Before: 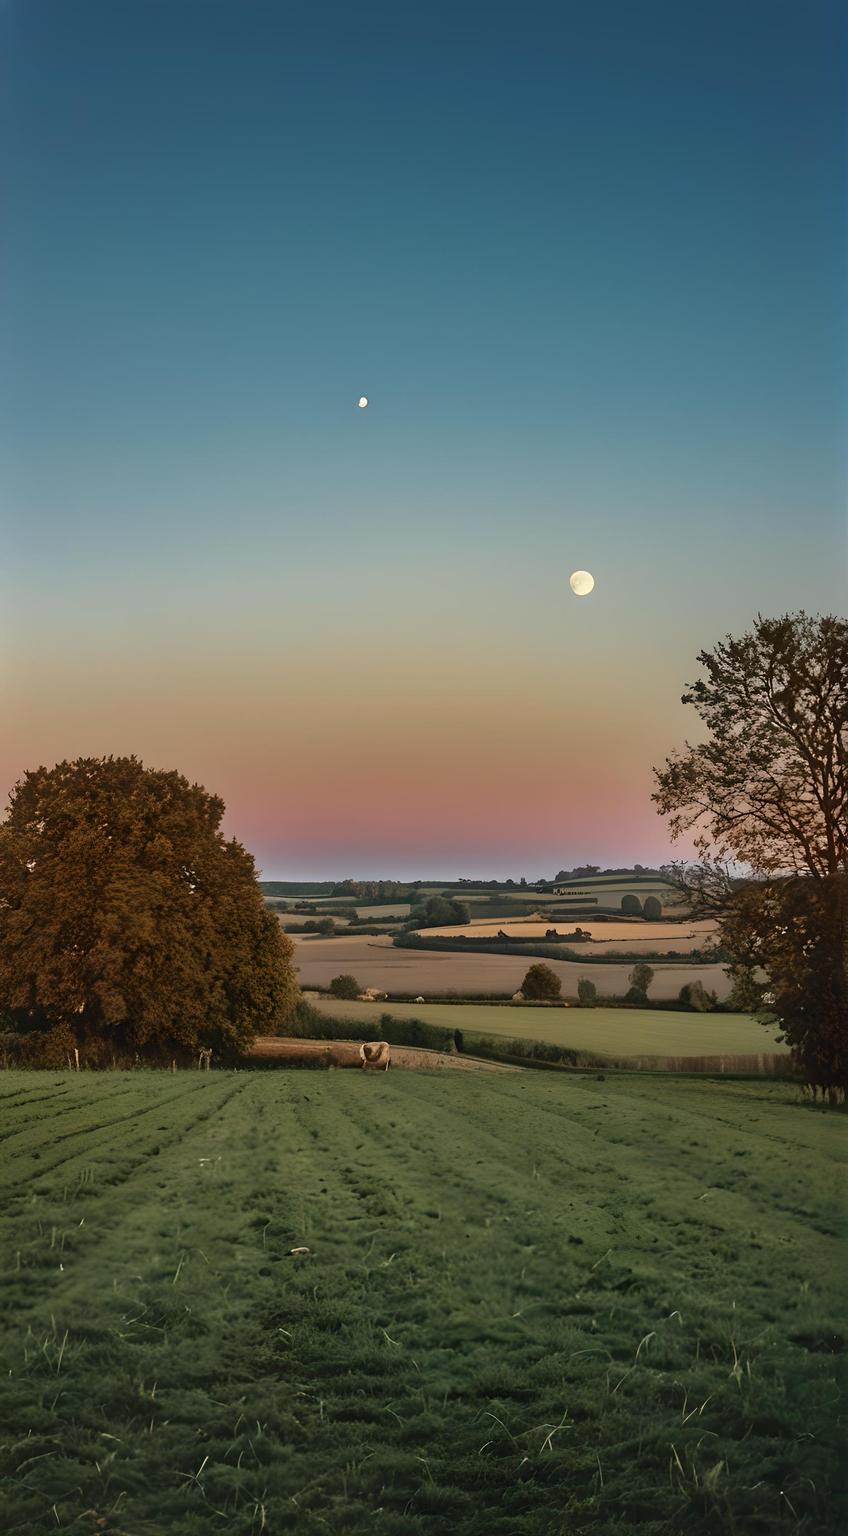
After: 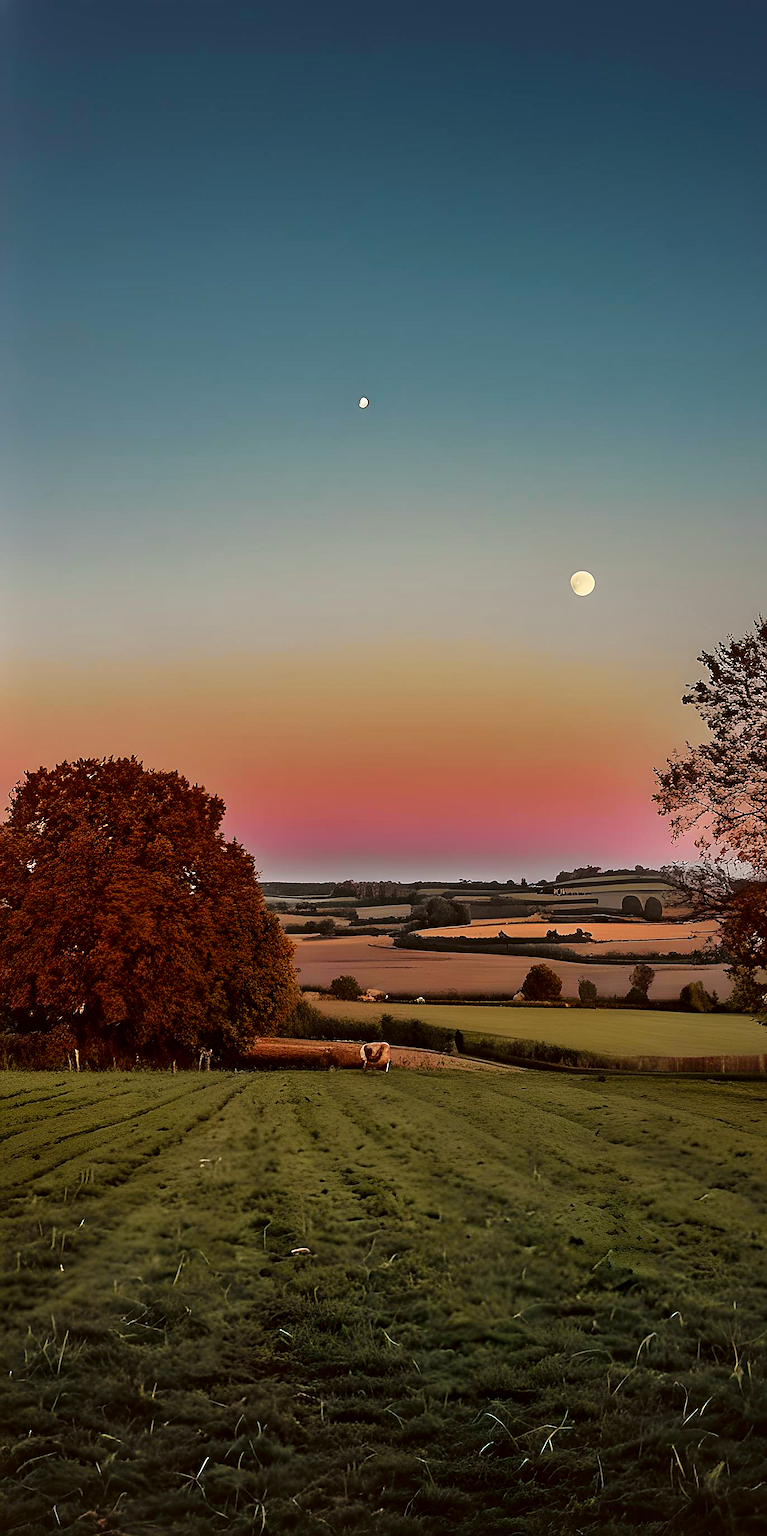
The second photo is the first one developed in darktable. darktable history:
local contrast: mode bilateral grid, contrast 20, coarseness 50, detail 120%, midtone range 0.2
contrast brightness saturation: contrast 0.04, saturation 0.07
tone curve: curves: ch0 [(0, 0) (0.068, 0.031) (0.183, 0.13) (0.341, 0.319) (0.547, 0.545) (0.828, 0.817) (1, 0.968)]; ch1 [(0, 0) (0.23, 0.166) (0.34, 0.308) (0.371, 0.337) (0.429, 0.408) (0.477, 0.466) (0.499, 0.5) (0.529, 0.528) (0.559, 0.578) (0.743, 0.798) (1, 1)]; ch2 [(0, 0) (0.431, 0.419) (0.495, 0.502) (0.524, 0.525) (0.568, 0.543) (0.6, 0.597) (0.634, 0.644) (0.728, 0.722) (1, 1)], color space Lab, independent channels, preserve colors none
rgb levels: mode RGB, independent channels, levels [[0, 0.5, 1], [0, 0.521, 1], [0, 0.536, 1]]
sharpen: radius 1.4, amount 1.25, threshold 0.7
crop: right 9.509%, bottom 0.031%
